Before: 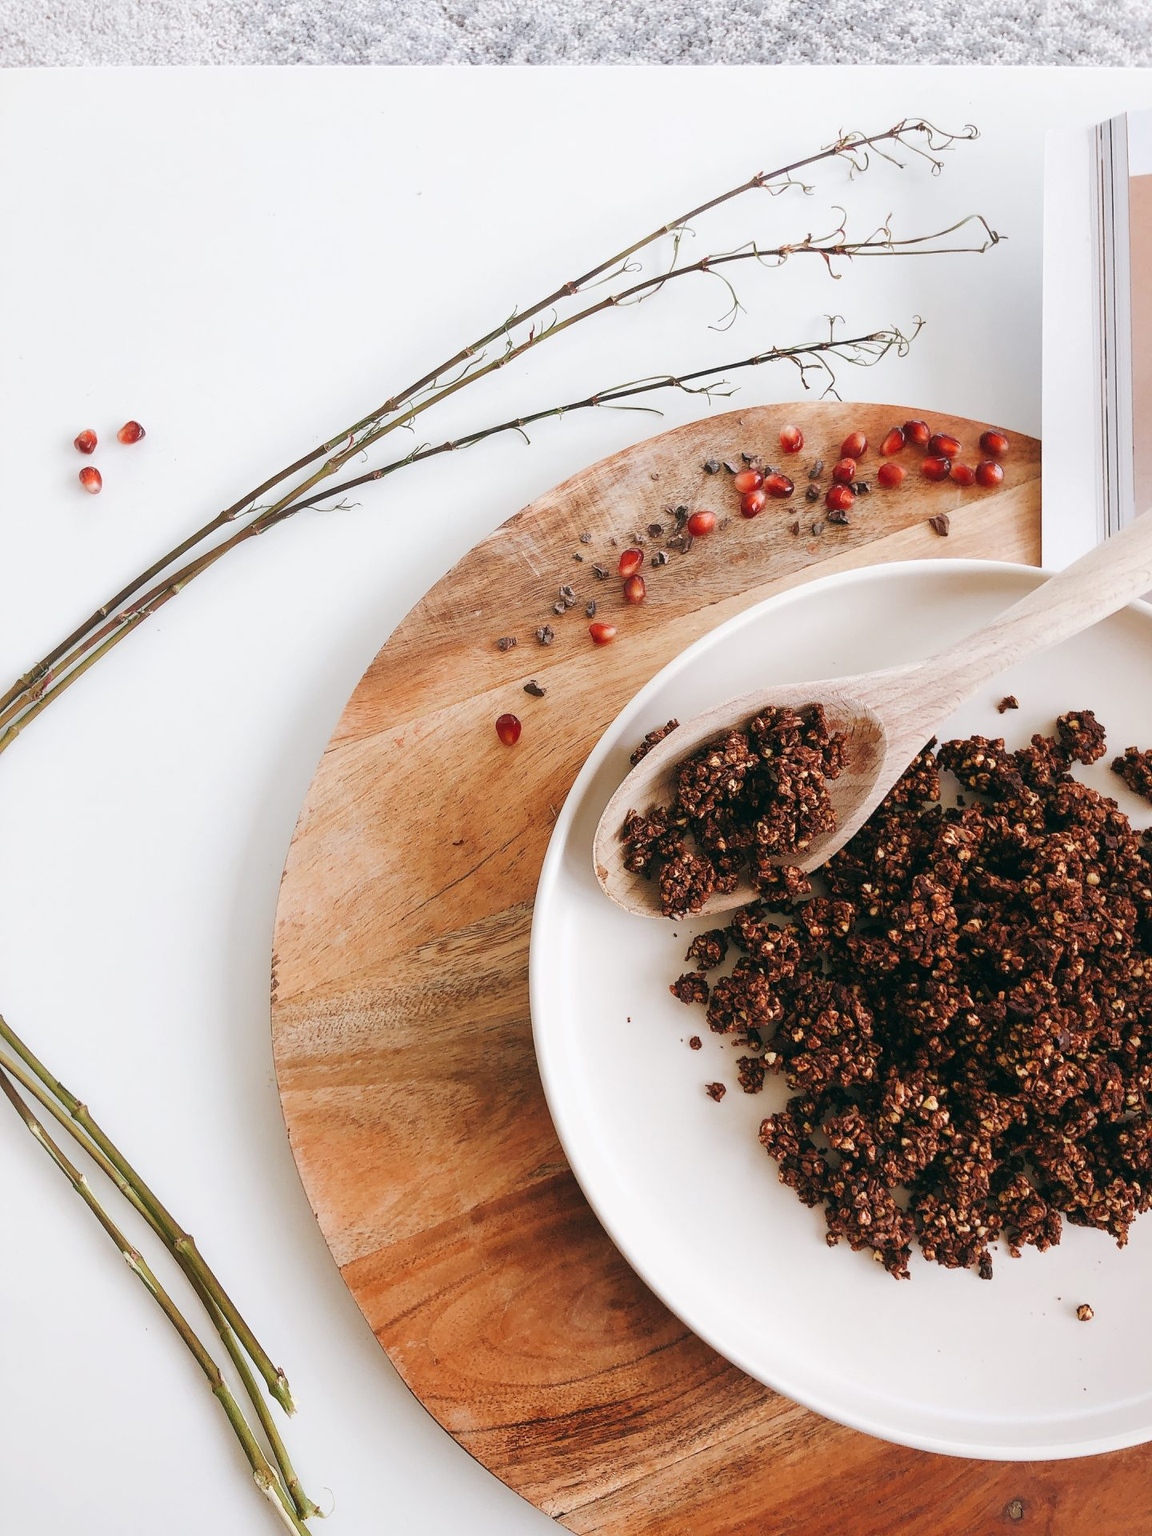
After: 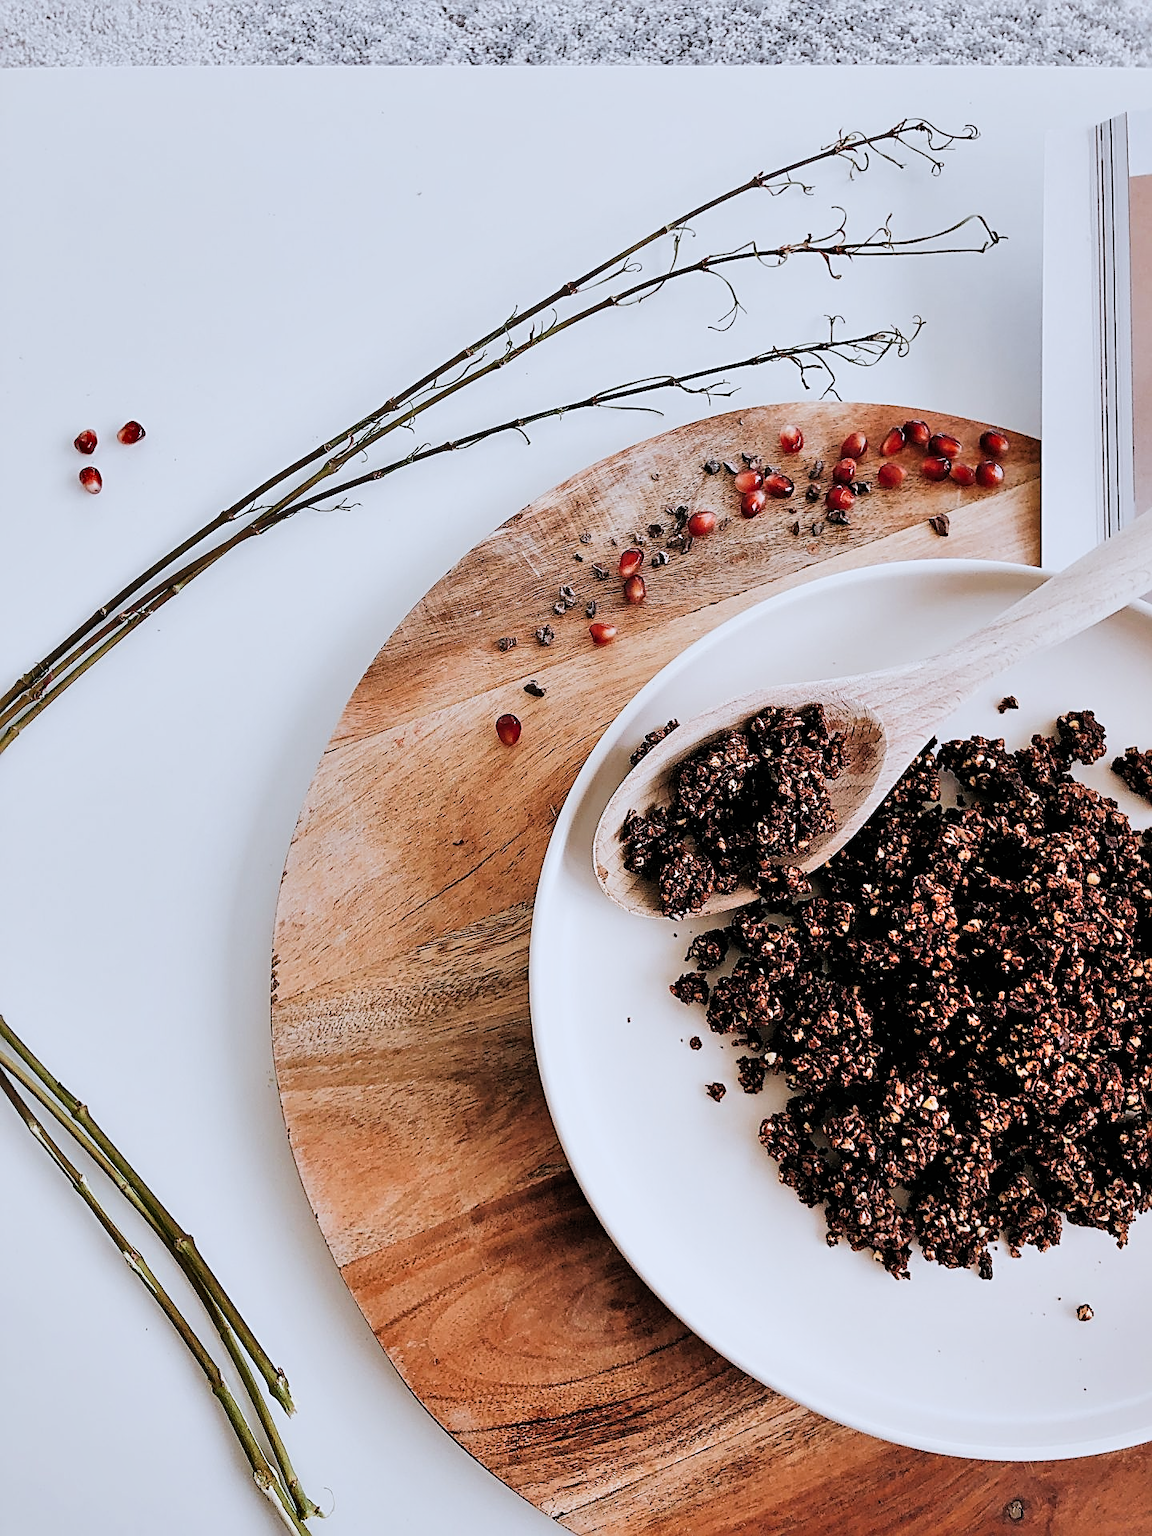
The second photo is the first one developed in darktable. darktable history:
color correction: highlights a* -0.772, highlights b* -8.92
sharpen: radius 2.584, amount 0.688
filmic rgb: black relative exposure -5 EV, white relative exposure 3.5 EV, hardness 3.19, contrast 1.4, highlights saturation mix -50%
shadows and highlights: soften with gaussian
